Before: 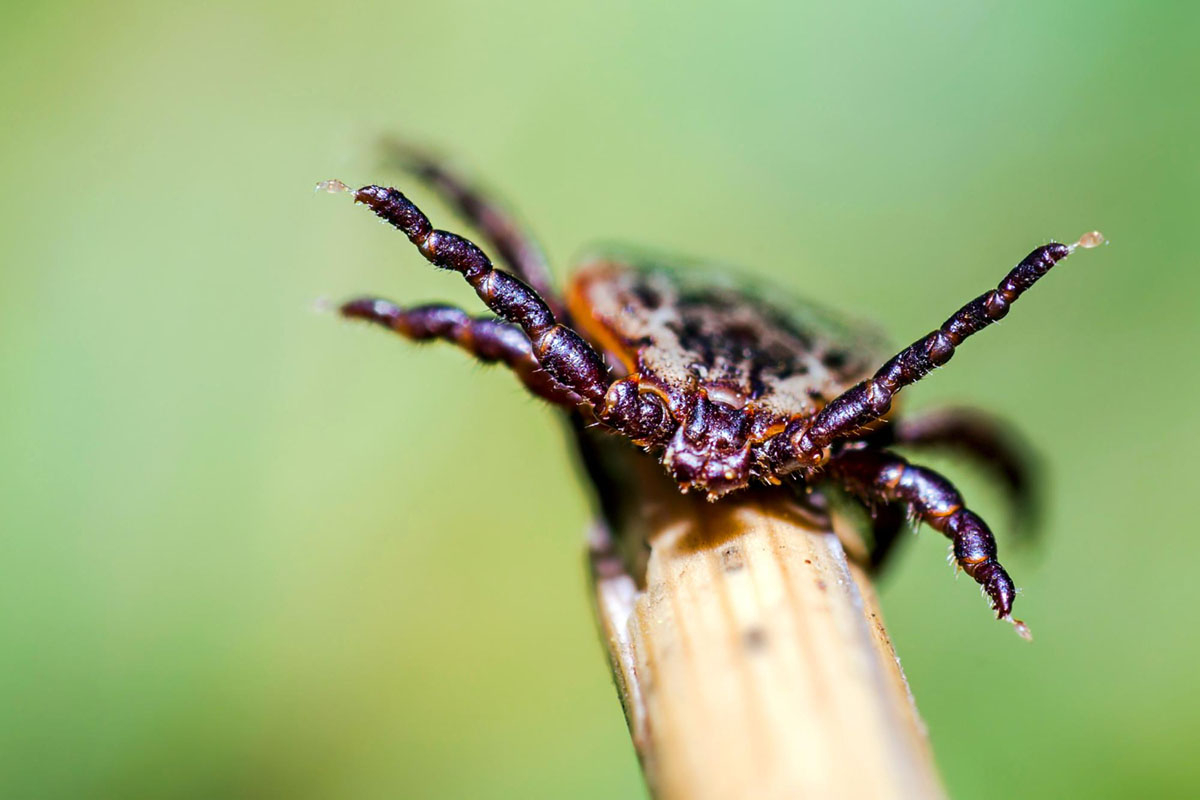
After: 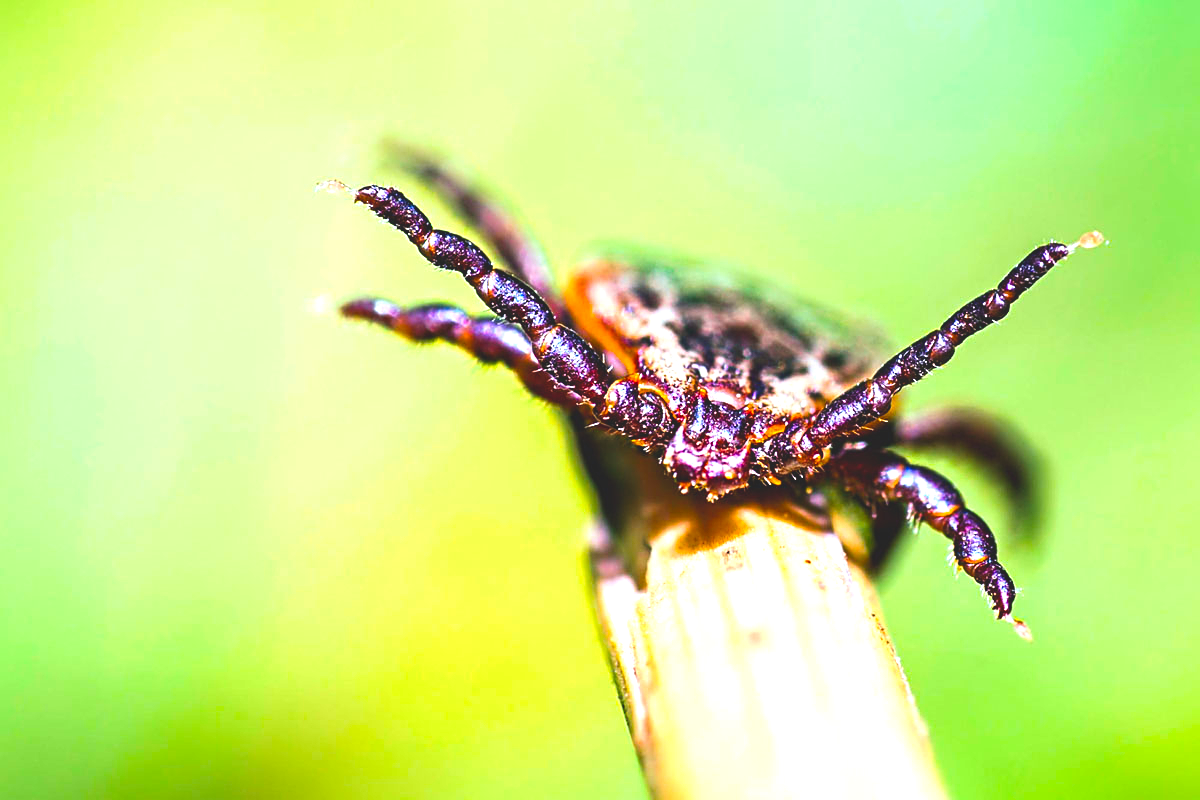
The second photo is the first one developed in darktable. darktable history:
exposure: black level correction 0, exposure 1 EV, compensate highlight preservation false
sharpen: on, module defaults
contrast brightness saturation: contrast 0.075, saturation 0.024
color balance rgb: power › luminance 1.548%, global offset › luminance 1.983%, linear chroma grading › global chroma 15.477%, perceptual saturation grading › global saturation 19.623%, global vibrance 9.816%
